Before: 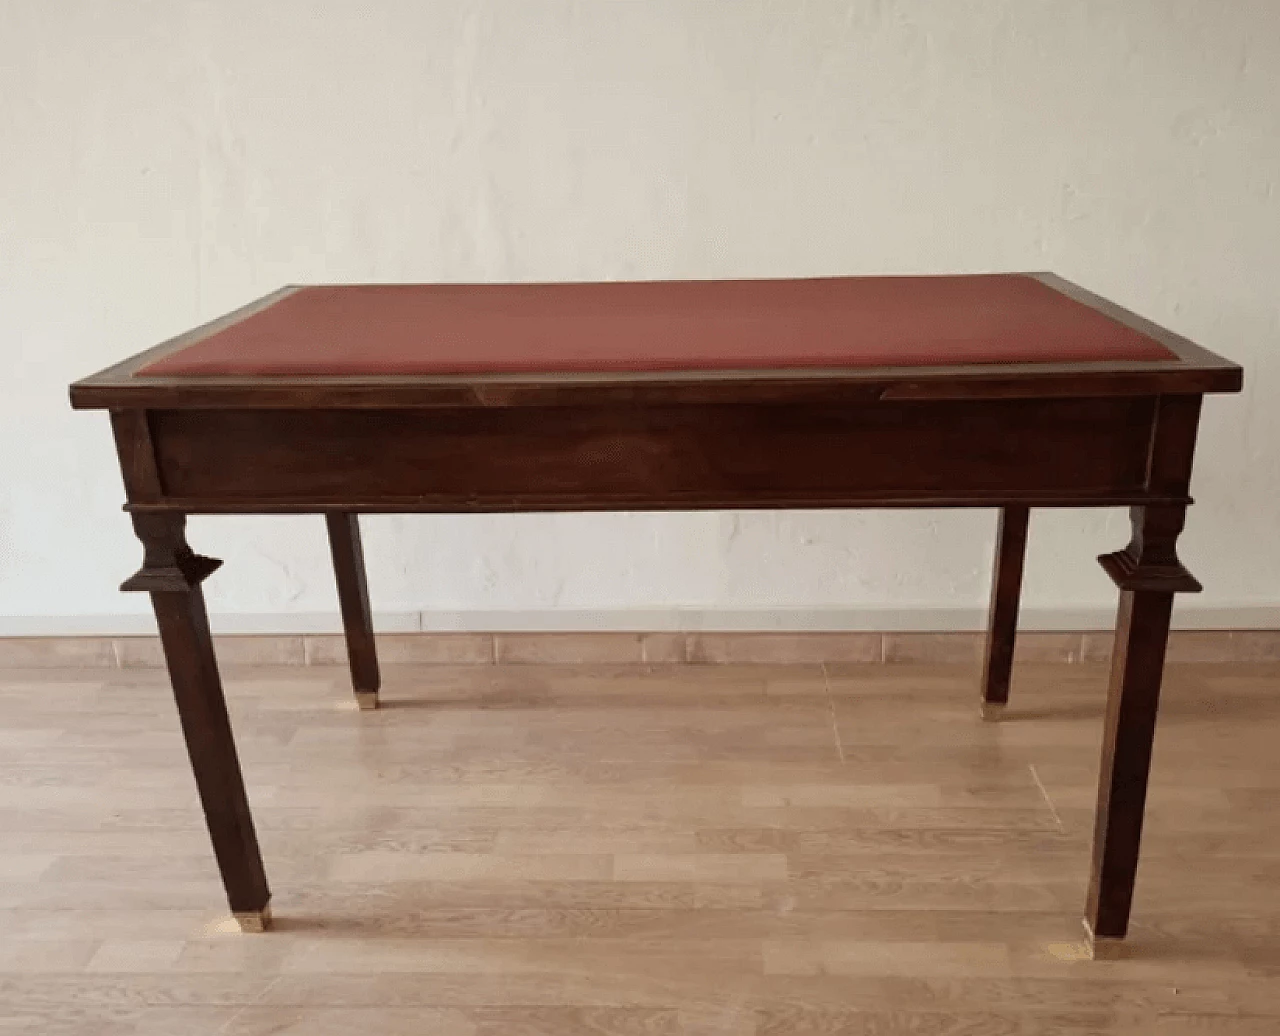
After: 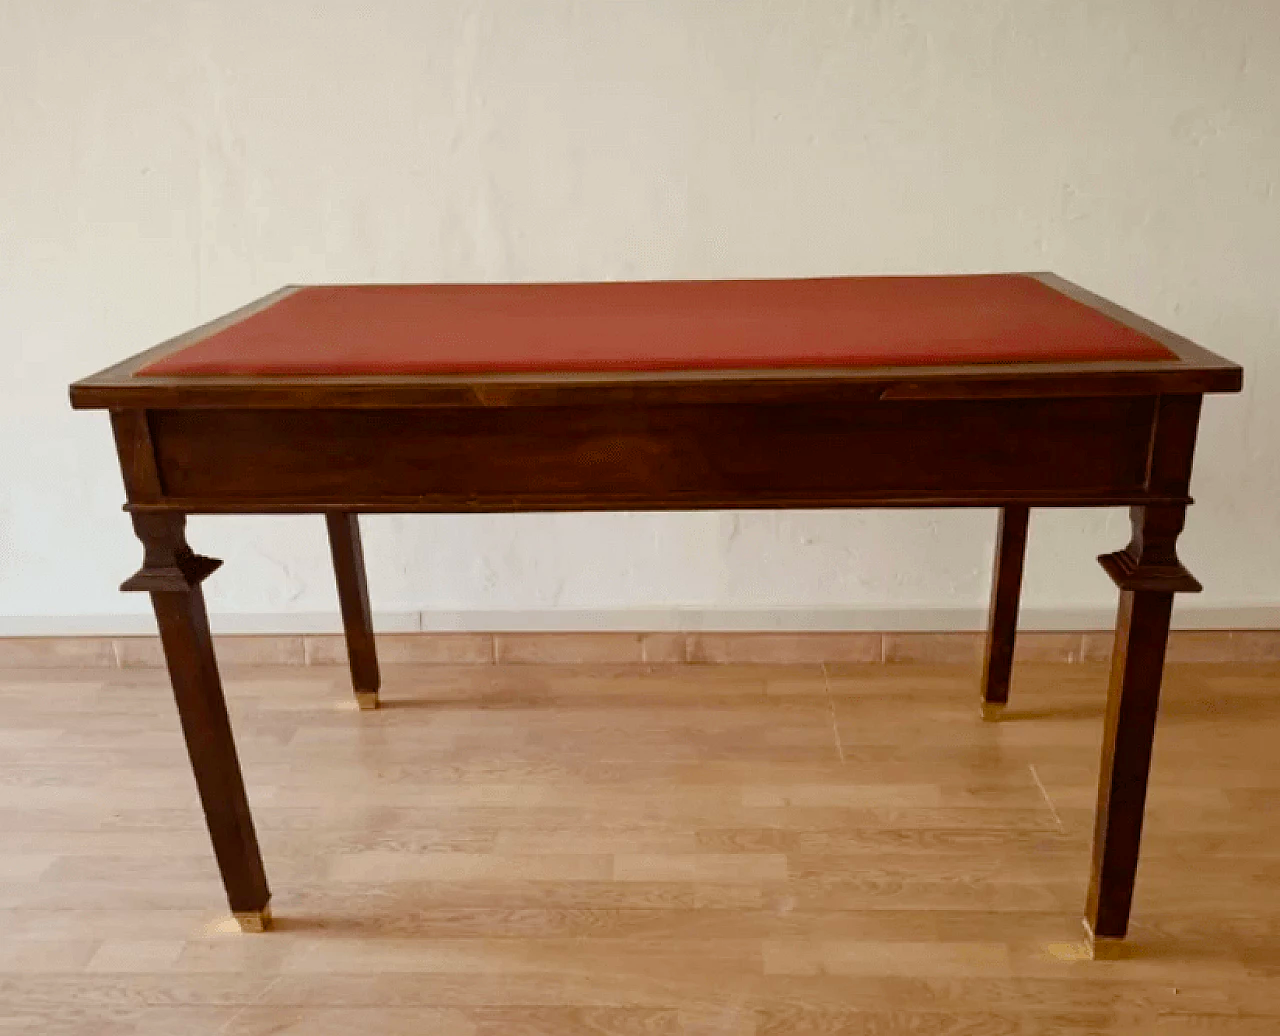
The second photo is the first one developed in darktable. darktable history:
color balance rgb: linear chroma grading › global chroma 15.229%, perceptual saturation grading › global saturation 20%, perceptual saturation grading › highlights -14.137%, perceptual saturation grading › shadows 49.895%, global vibrance 9.324%
